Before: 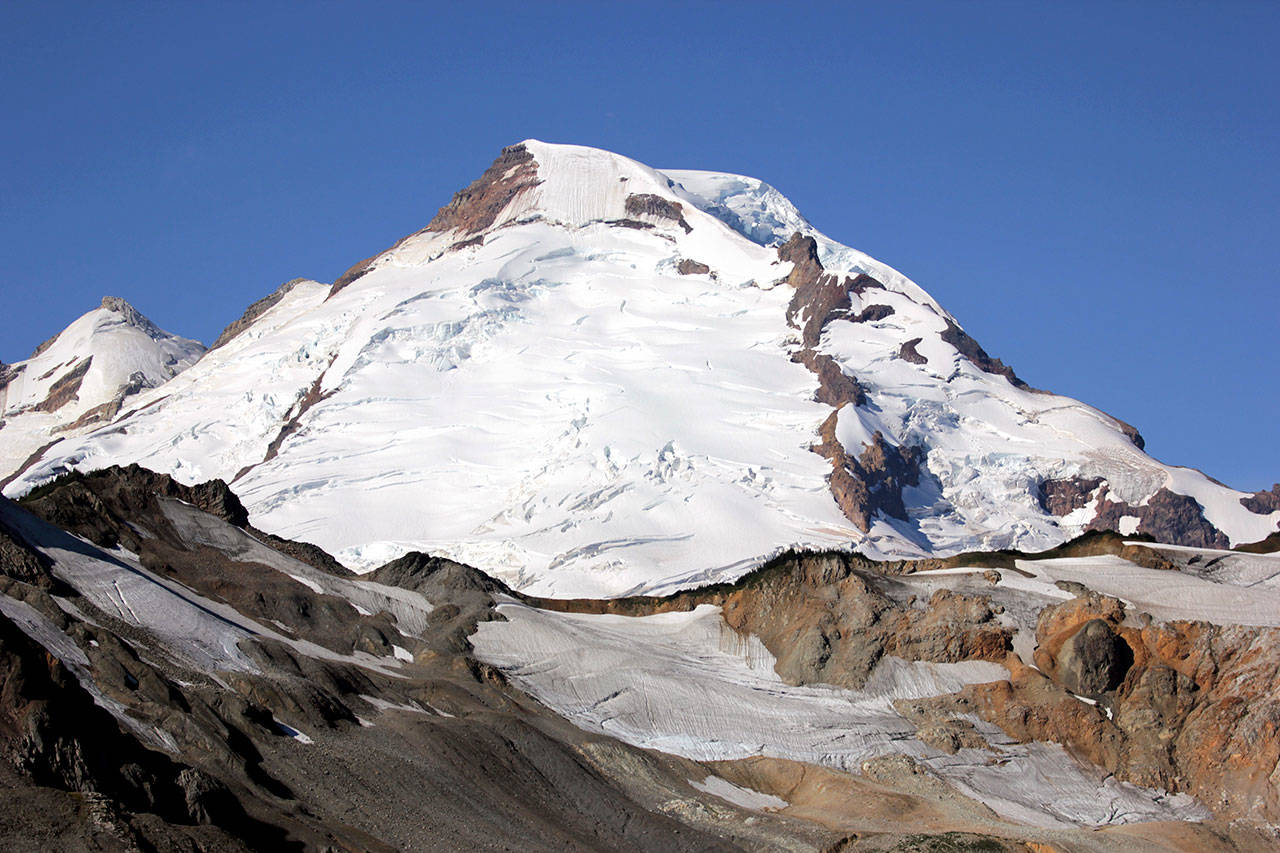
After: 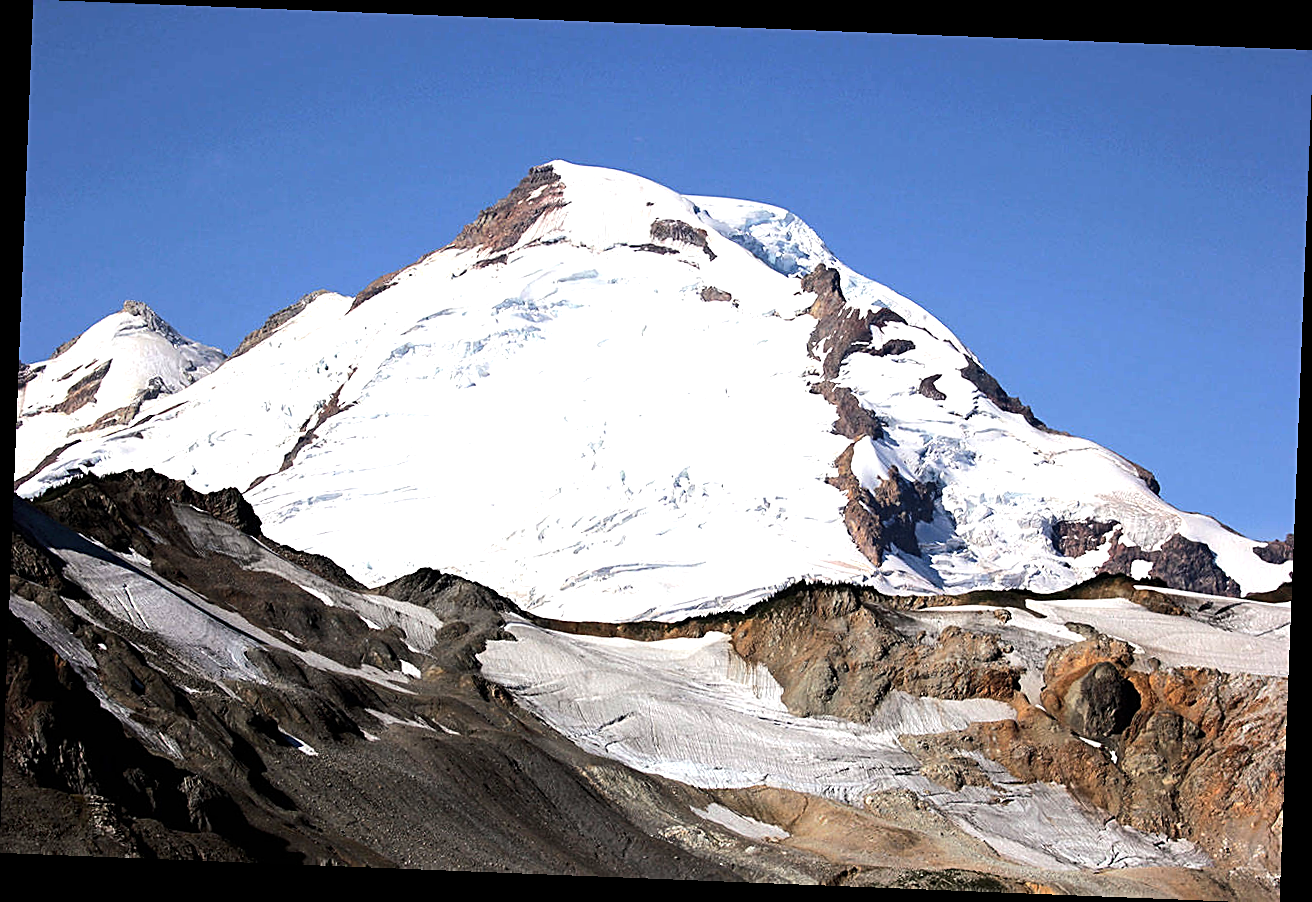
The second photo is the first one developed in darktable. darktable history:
rotate and perspective: rotation 2.27°, automatic cropping off
sharpen: on, module defaults
tone equalizer: -8 EV -0.75 EV, -7 EV -0.7 EV, -6 EV -0.6 EV, -5 EV -0.4 EV, -3 EV 0.4 EV, -2 EV 0.6 EV, -1 EV 0.7 EV, +0 EV 0.75 EV, edges refinement/feathering 500, mask exposure compensation -1.57 EV, preserve details no
